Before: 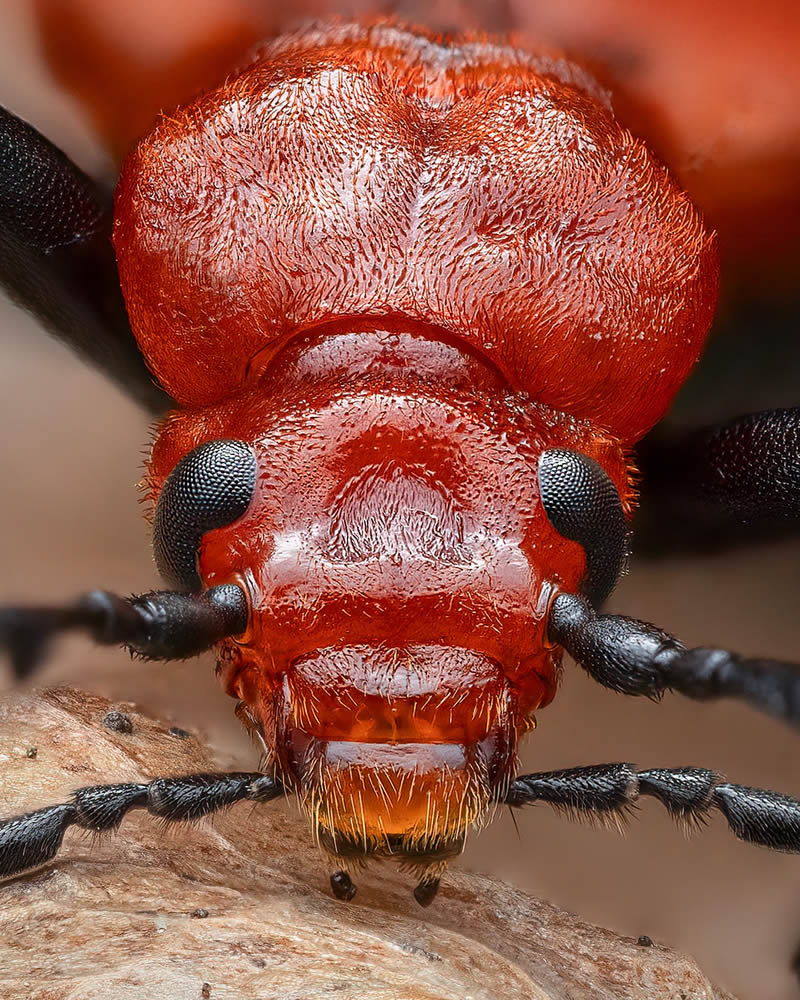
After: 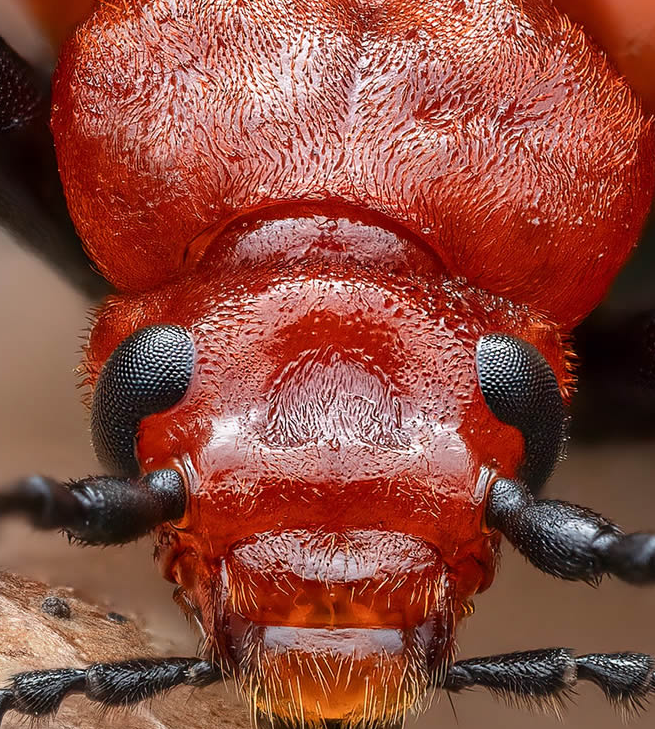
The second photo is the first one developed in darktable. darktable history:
crop: left 7.808%, top 11.538%, right 10.293%, bottom 15.469%
